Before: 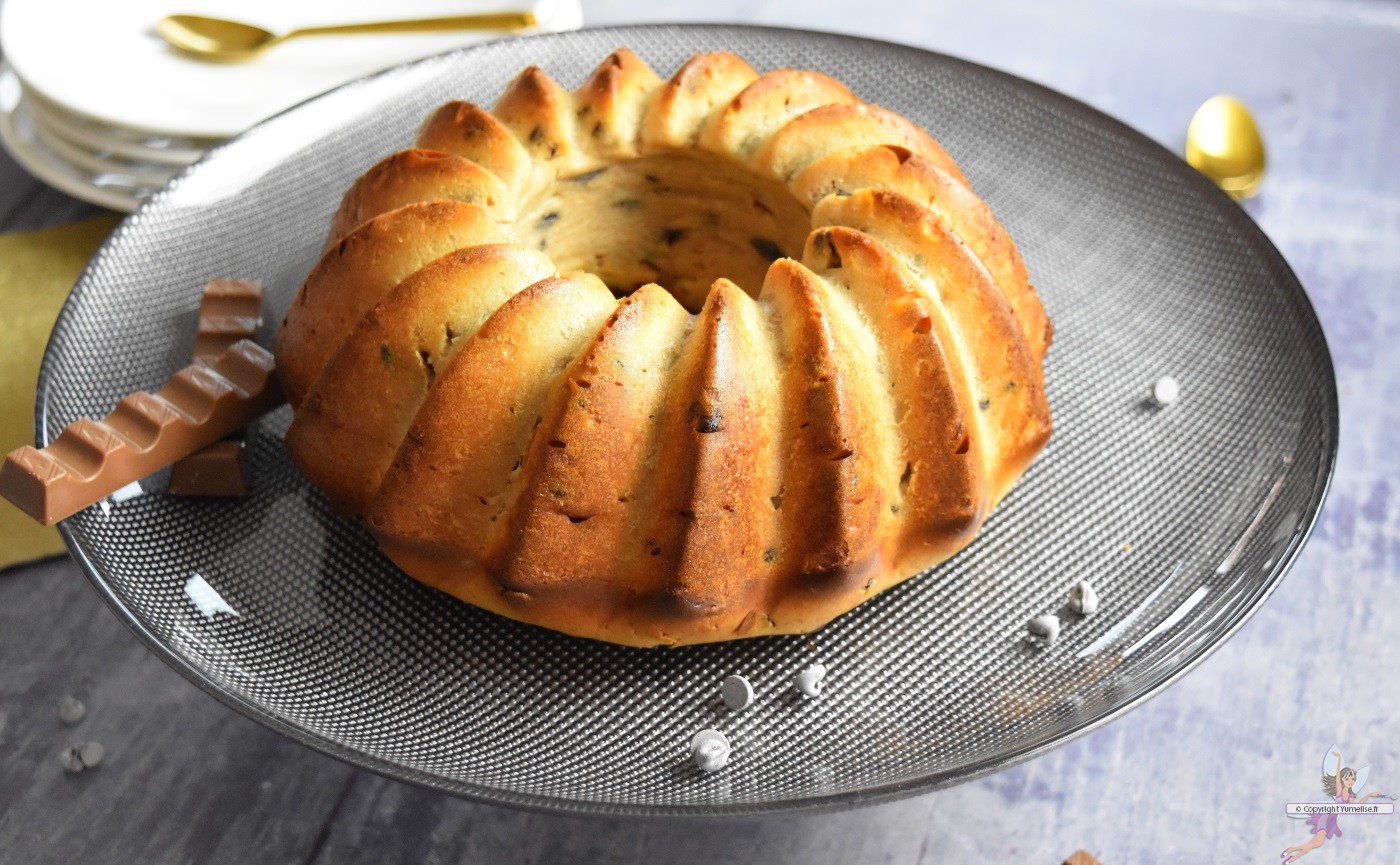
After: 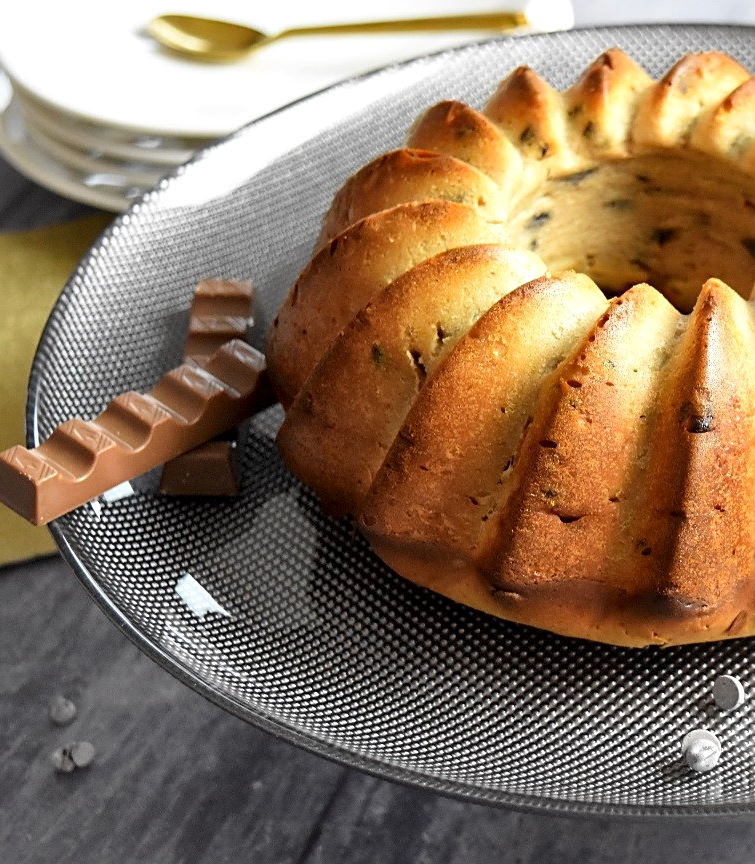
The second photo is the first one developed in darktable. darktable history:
sharpen: on, module defaults
local contrast: mode bilateral grid, contrast 20, coarseness 50, detail 149%, midtone range 0.2
crop: left 0.685%, right 45.339%, bottom 0.088%
